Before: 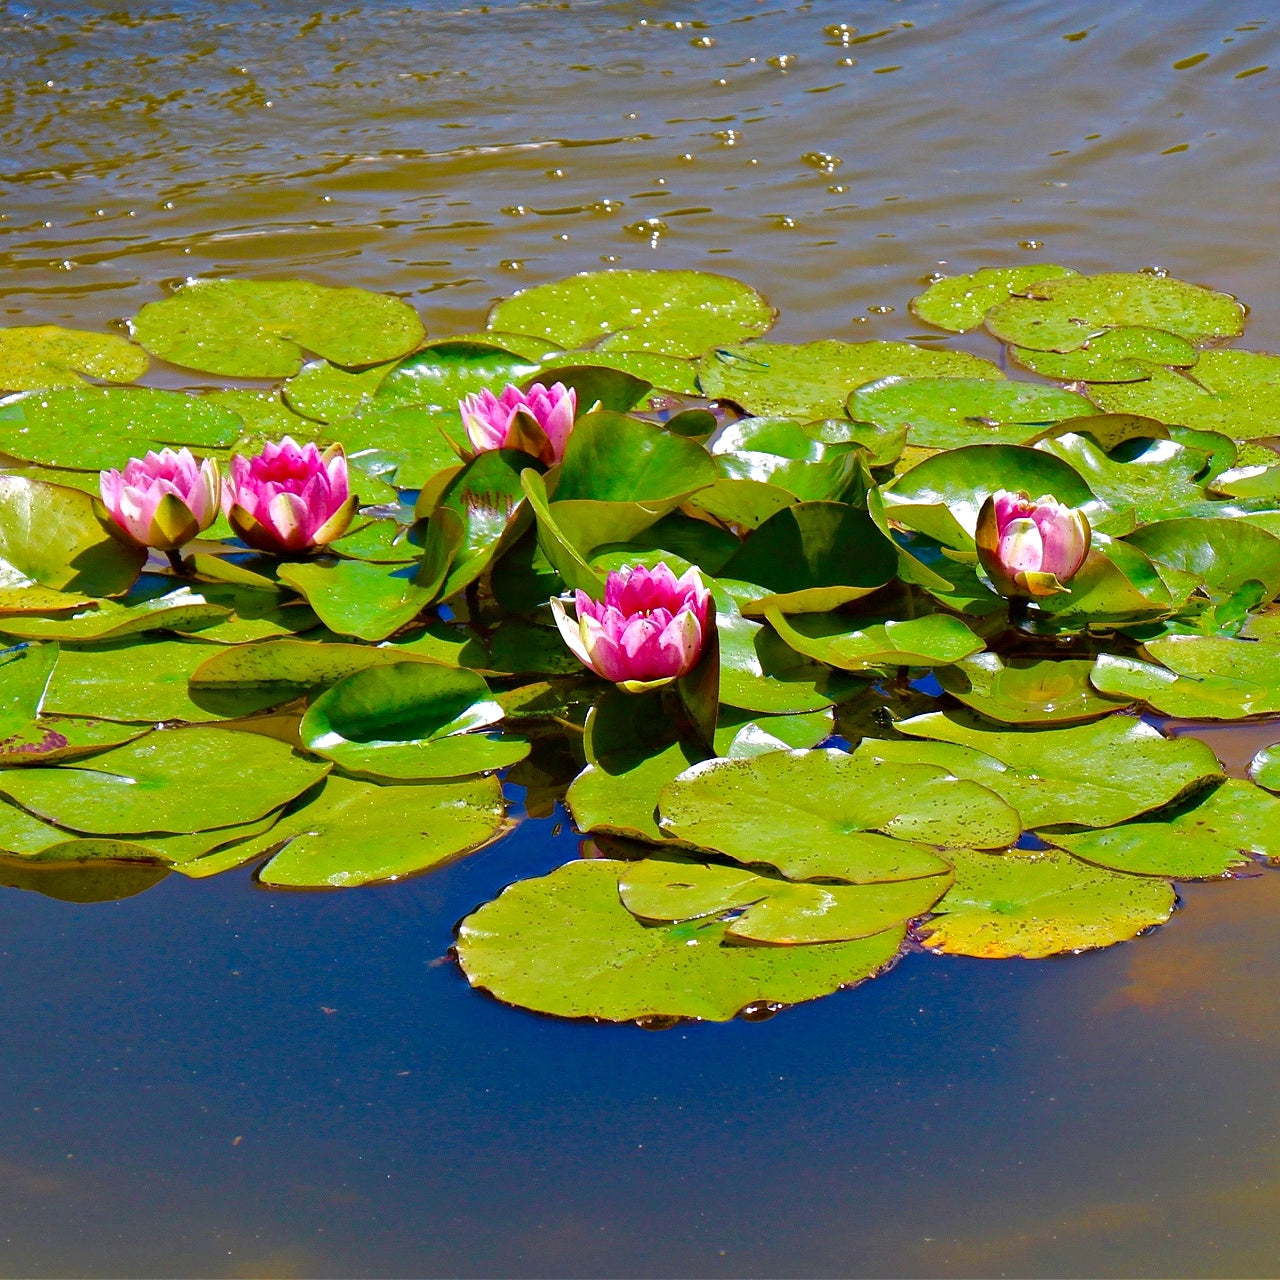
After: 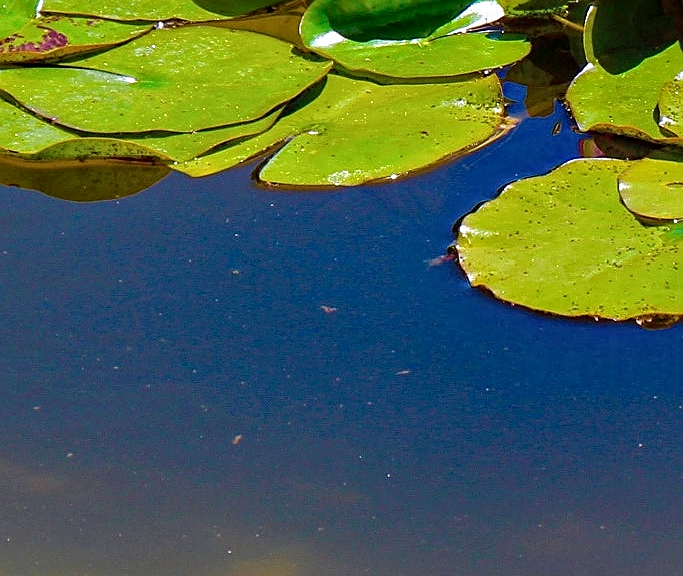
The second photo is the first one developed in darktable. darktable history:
sharpen: on, module defaults
local contrast: detail 130%
crop and rotate: top 54.778%, right 46.61%, bottom 0.159%
